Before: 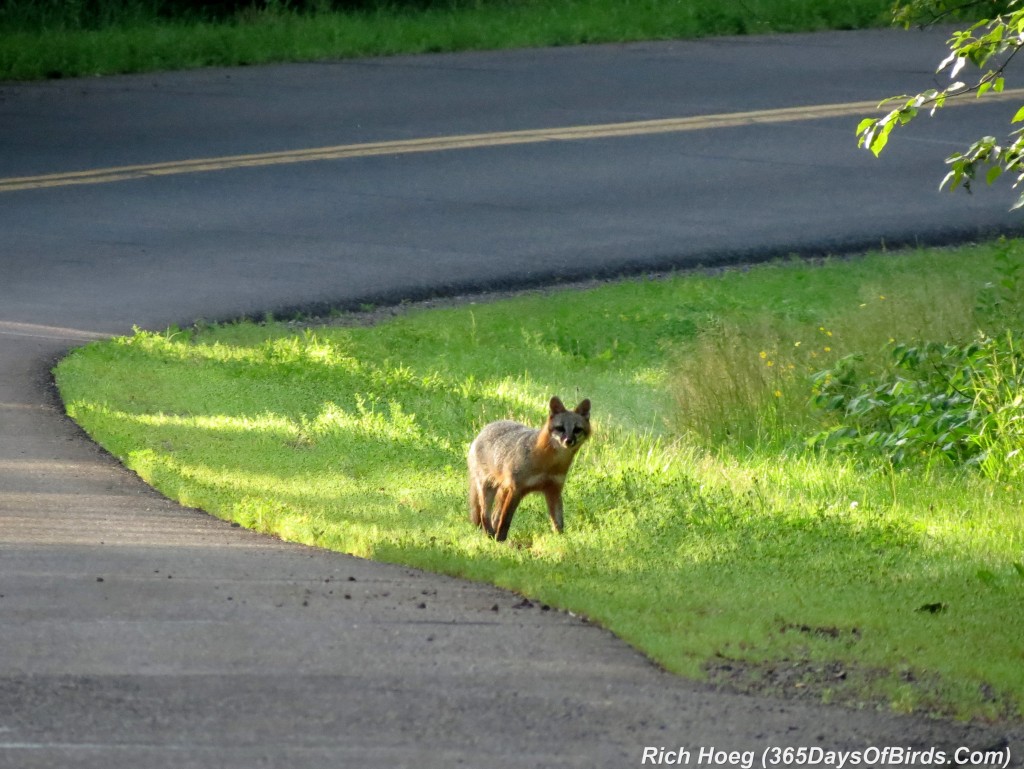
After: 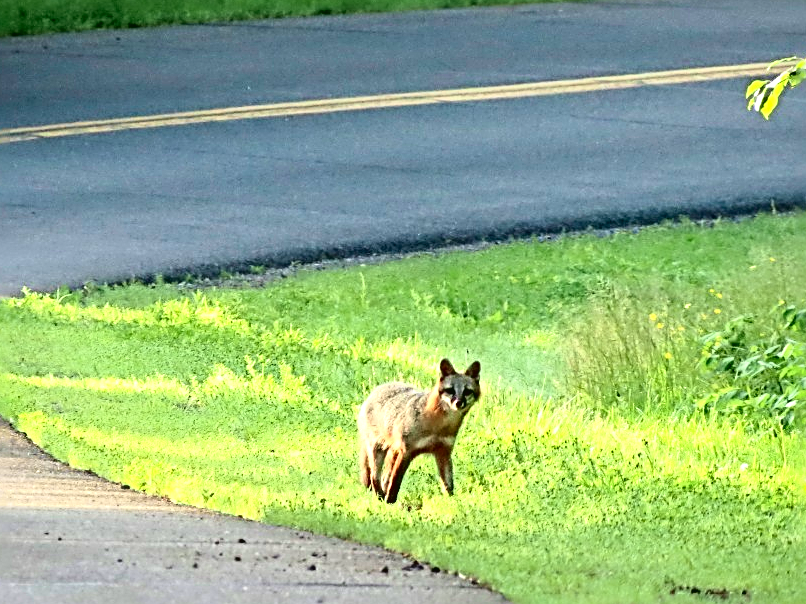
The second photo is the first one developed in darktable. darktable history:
crop and rotate: left 10.771%, top 5.006%, right 10.457%, bottom 16.438%
tone curve: curves: ch0 [(0, 0.024) (0.049, 0.038) (0.176, 0.162) (0.311, 0.337) (0.416, 0.471) (0.565, 0.658) (0.817, 0.911) (1, 1)]; ch1 [(0, 0) (0.351, 0.347) (0.446, 0.42) (0.481, 0.463) (0.504, 0.504) (0.522, 0.521) (0.546, 0.563) (0.622, 0.664) (0.728, 0.786) (1, 1)]; ch2 [(0, 0) (0.327, 0.324) (0.427, 0.413) (0.458, 0.444) (0.502, 0.504) (0.526, 0.539) (0.547, 0.581) (0.601, 0.61) (0.76, 0.765) (1, 1)], color space Lab, independent channels, preserve colors none
sharpen: radius 3.704, amount 0.927
exposure: black level correction 0, exposure 0.7 EV, compensate exposure bias true, compensate highlight preservation false
